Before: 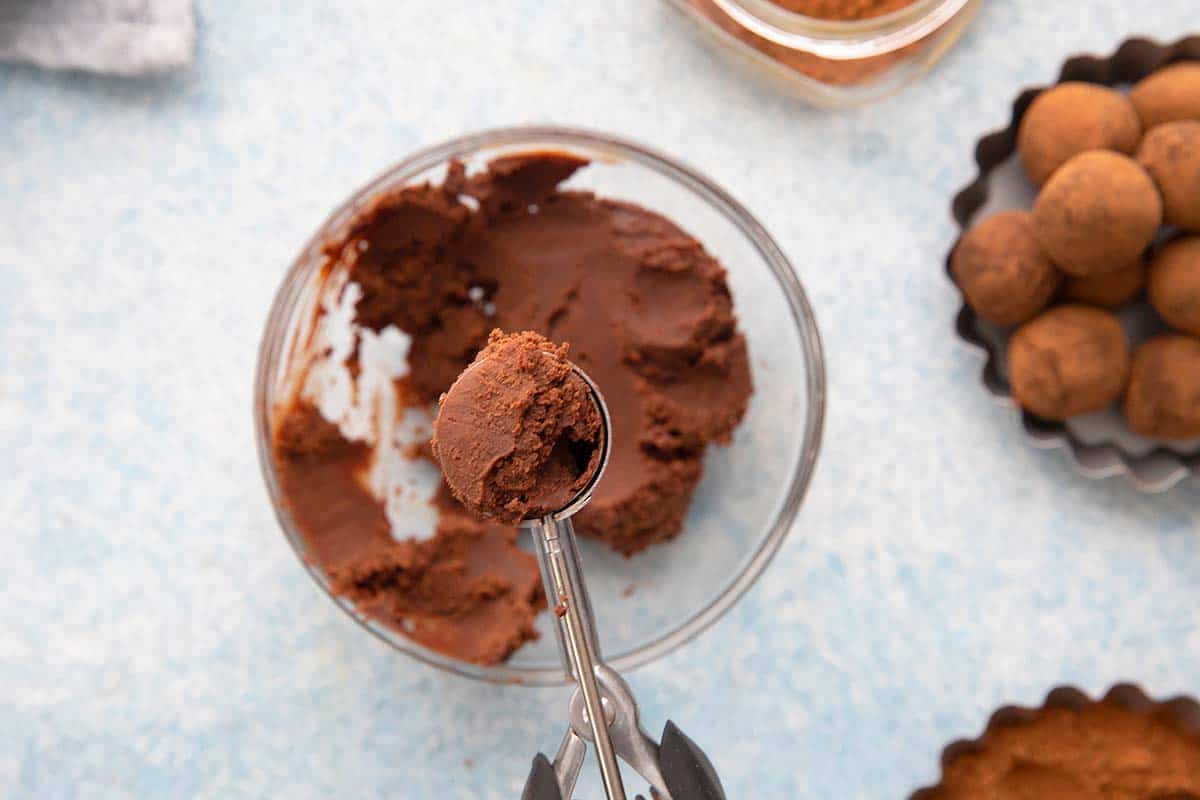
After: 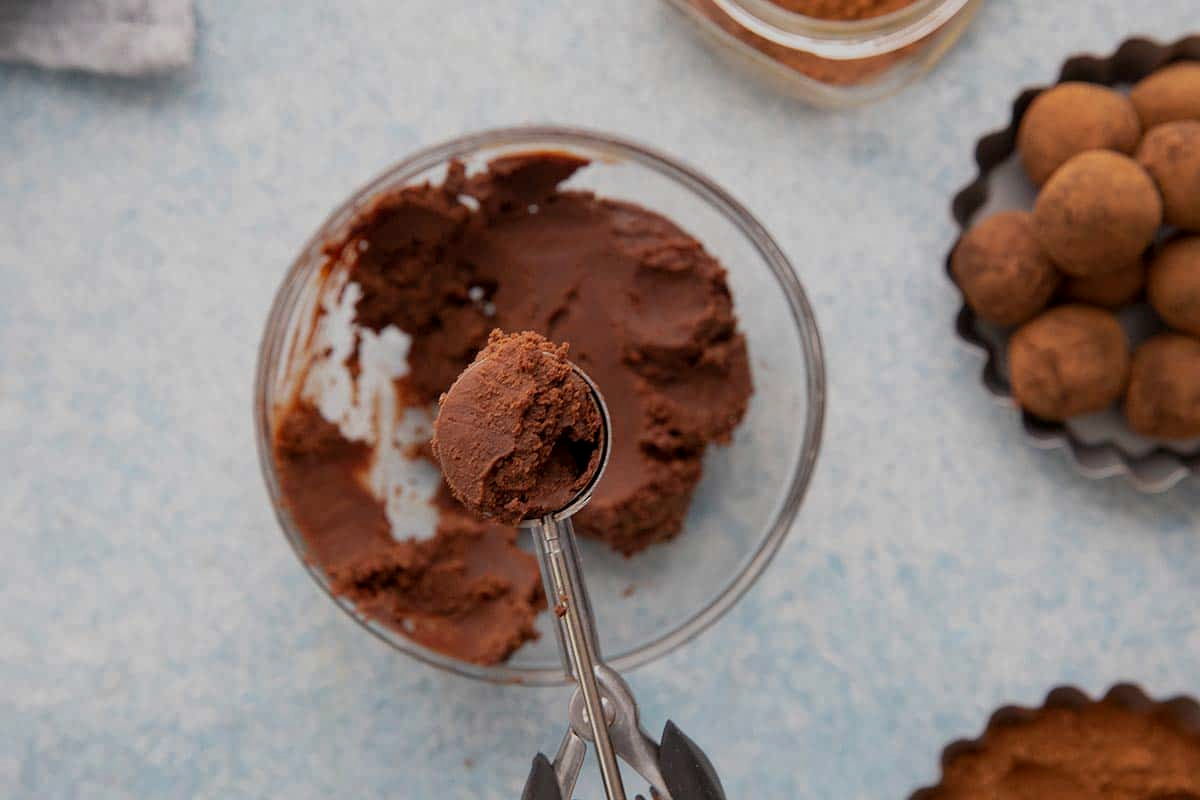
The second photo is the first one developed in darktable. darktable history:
exposure: black level correction 0, exposure -0.721 EV, compensate highlight preservation false
local contrast: highlights 100%, shadows 100%, detail 120%, midtone range 0.2
